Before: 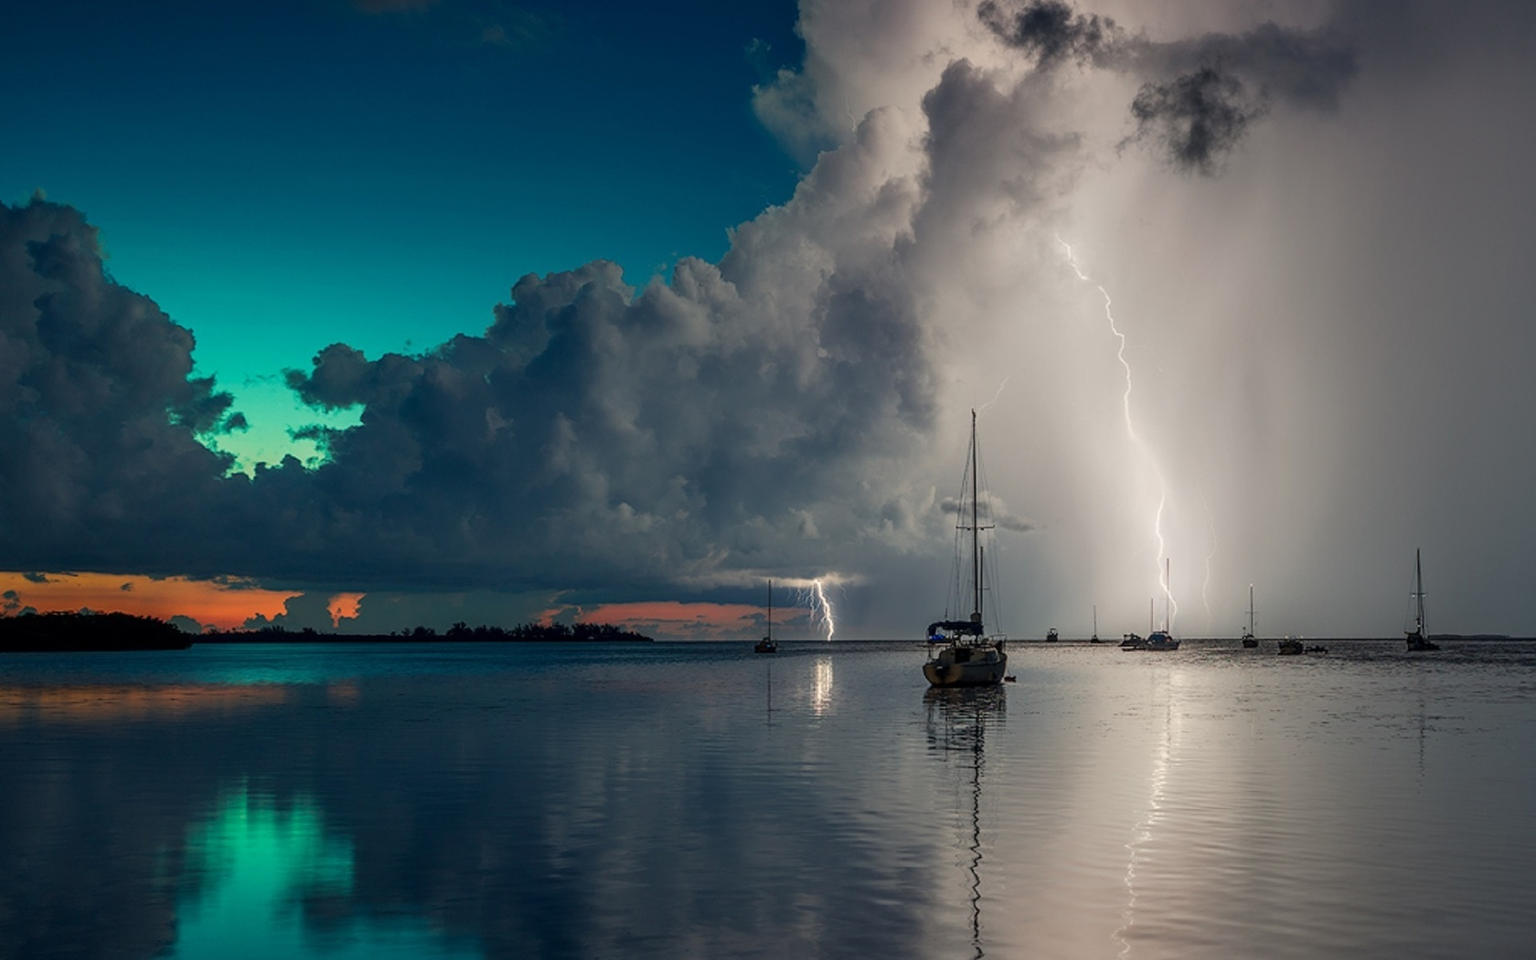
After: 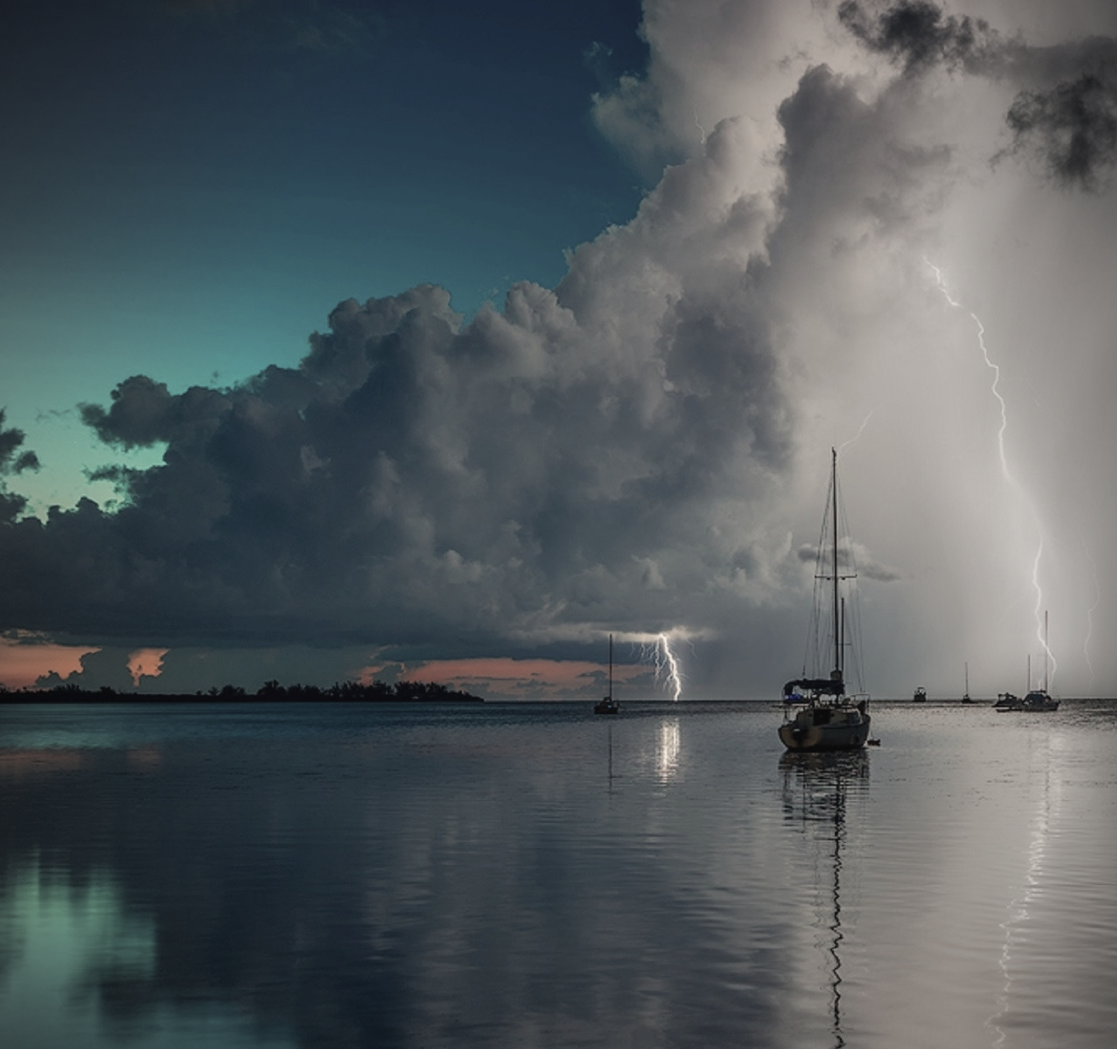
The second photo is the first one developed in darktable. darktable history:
tone equalizer: edges refinement/feathering 500, mask exposure compensation -1.57 EV, preserve details no
contrast brightness saturation: contrast -0.057, saturation -0.418
vignetting: fall-off start 96.89%, fall-off radius 100.61%, width/height ratio 0.609
crop and rotate: left 13.774%, right 19.729%
